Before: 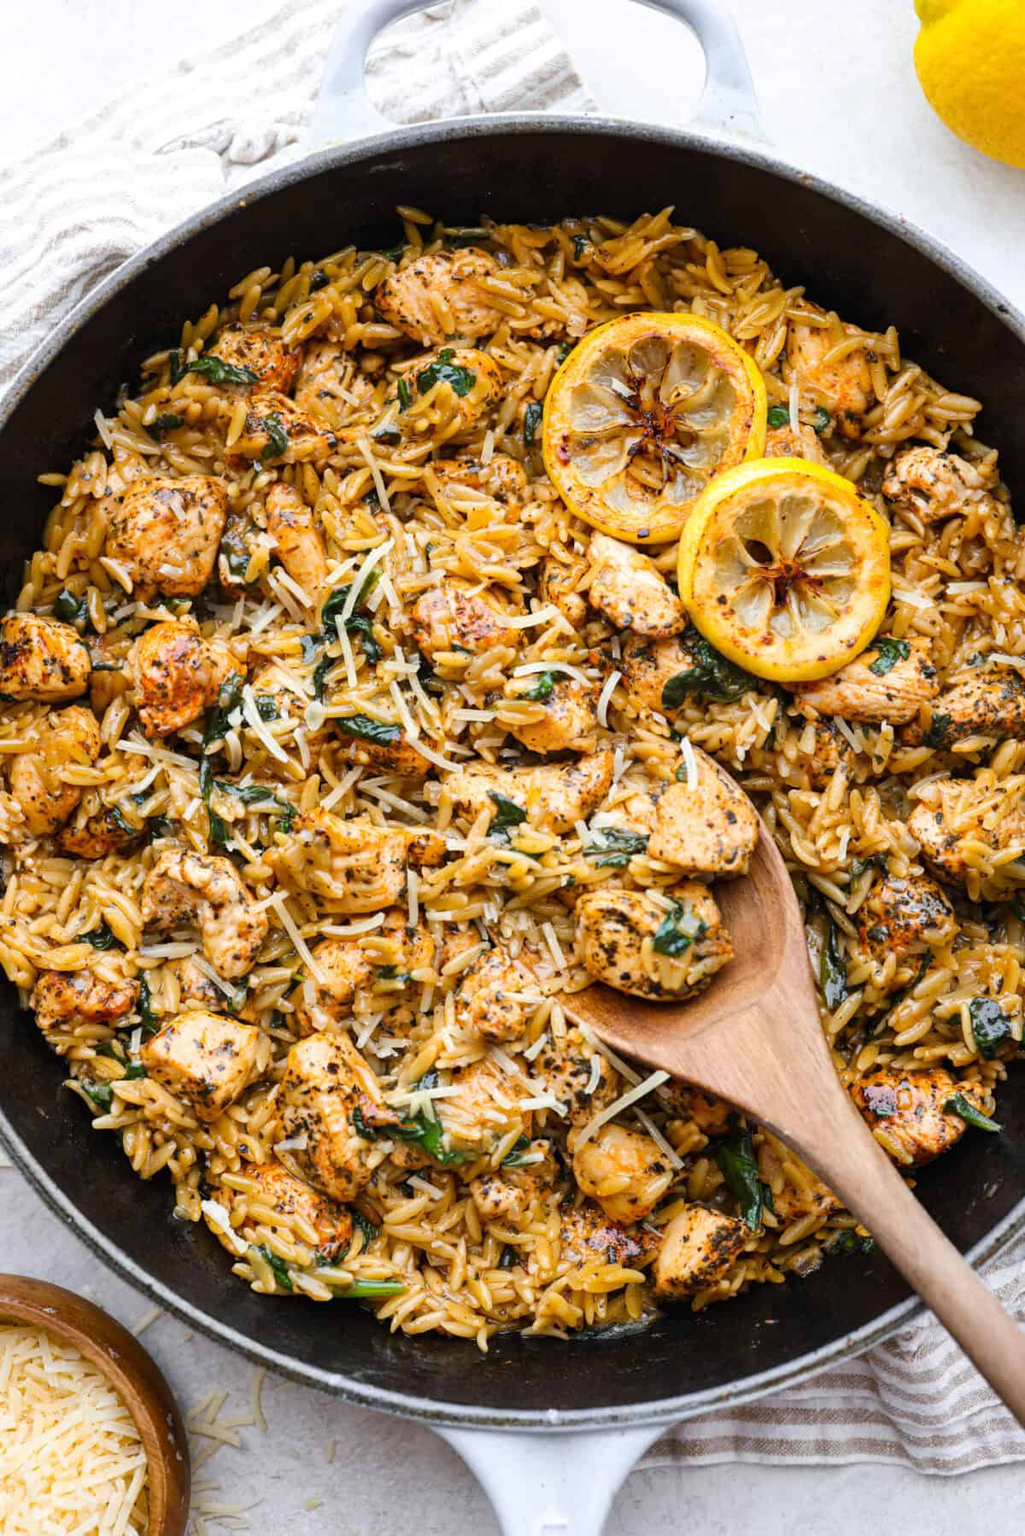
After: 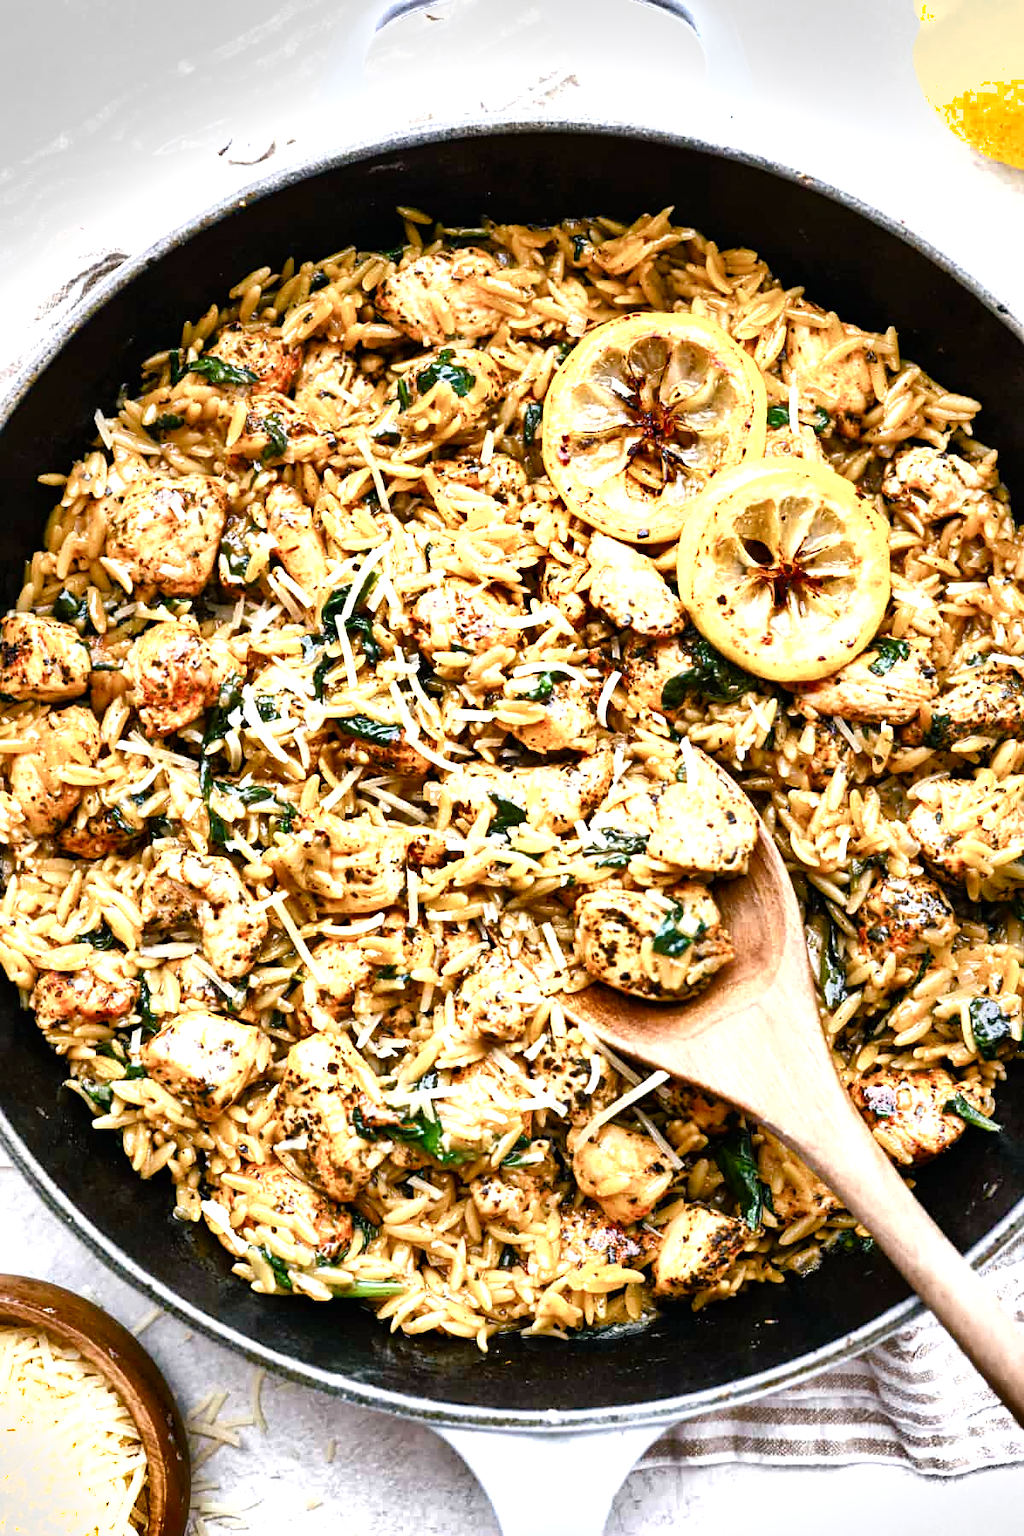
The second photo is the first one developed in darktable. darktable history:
color balance rgb: shadows lift › chroma 2.892%, shadows lift › hue 188.9°, perceptual saturation grading › global saturation 20%, perceptual saturation grading › highlights -48.896%, perceptual saturation grading › shadows 25.844%, global vibrance 20%
tone equalizer: -8 EV -1.06 EV, -7 EV -1.05 EV, -6 EV -0.899 EV, -5 EV -0.618 EV, -3 EV 0.608 EV, -2 EV 0.843 EV, -1 EV 0.986 EV, +0 EV 1.08 EV
shadows and highlights: highlights color adjustment 42.02%, soften with gaussian
sharpen: amount 0.203
